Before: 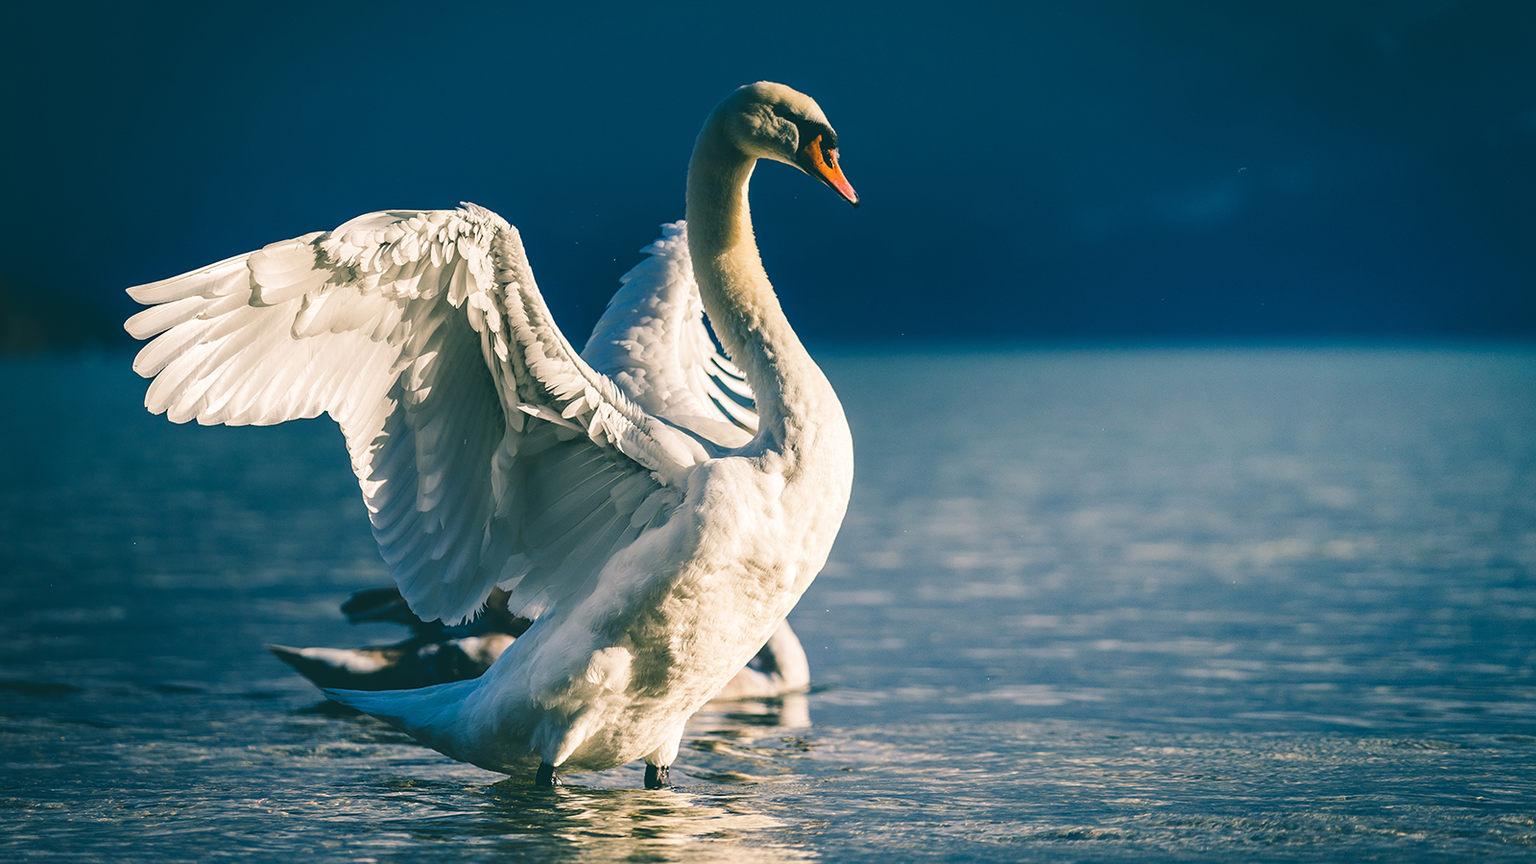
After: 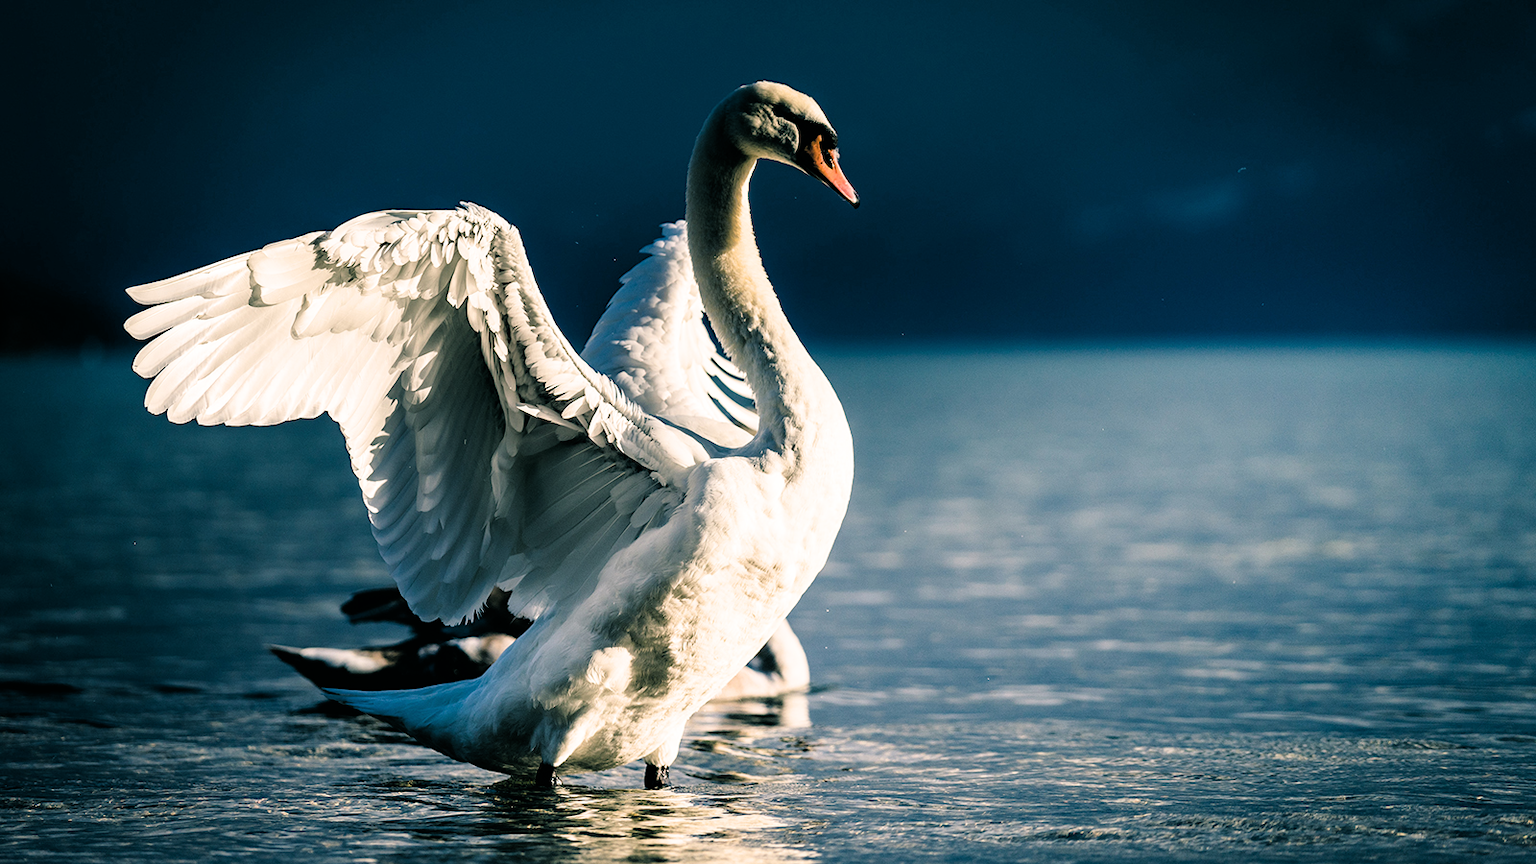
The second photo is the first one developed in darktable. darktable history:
filmic rgb: black relative exposure -3.64 EV, white relative exposure 2.44 EV, threshold 2.97 EV, hardness 3.28, enable highlight reconstruction true
